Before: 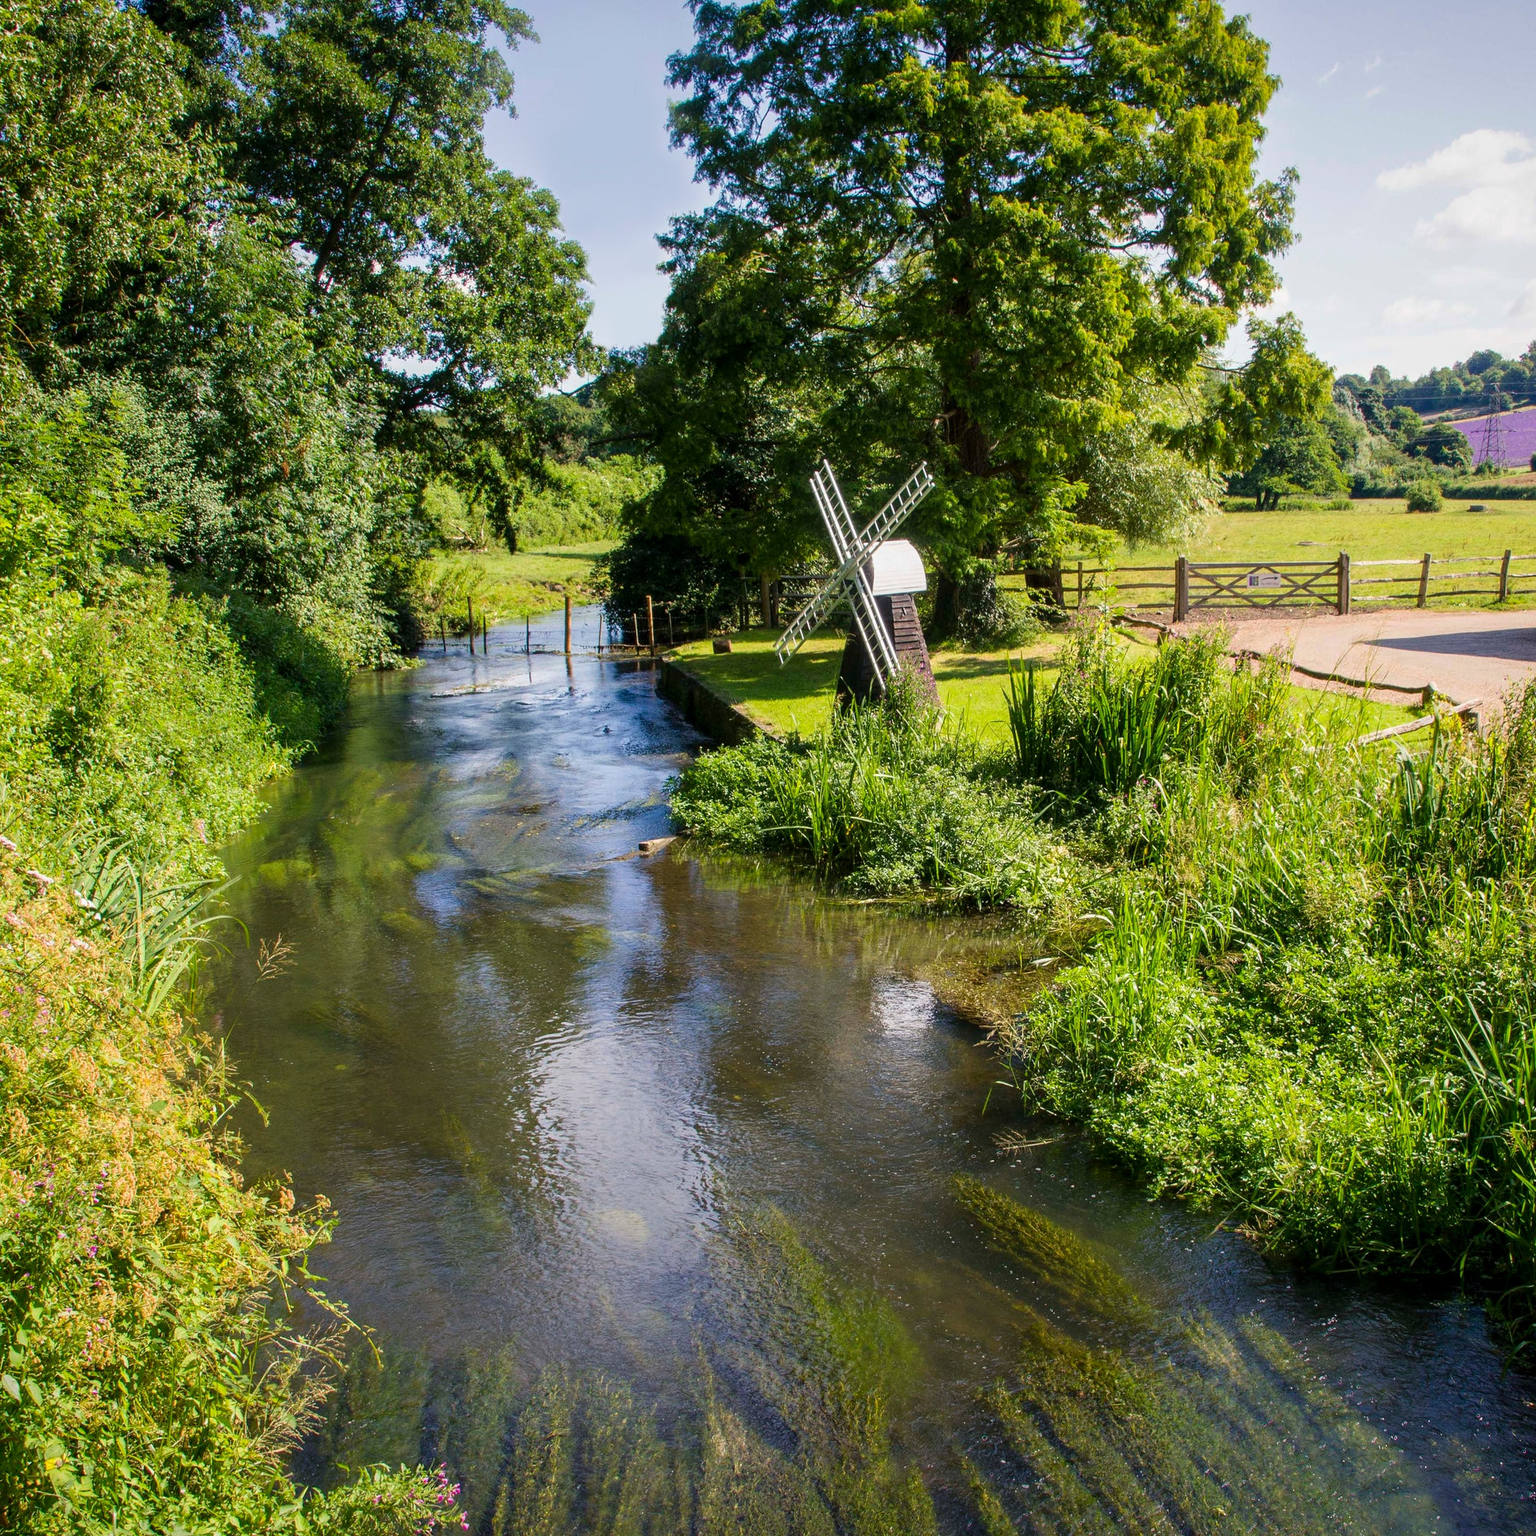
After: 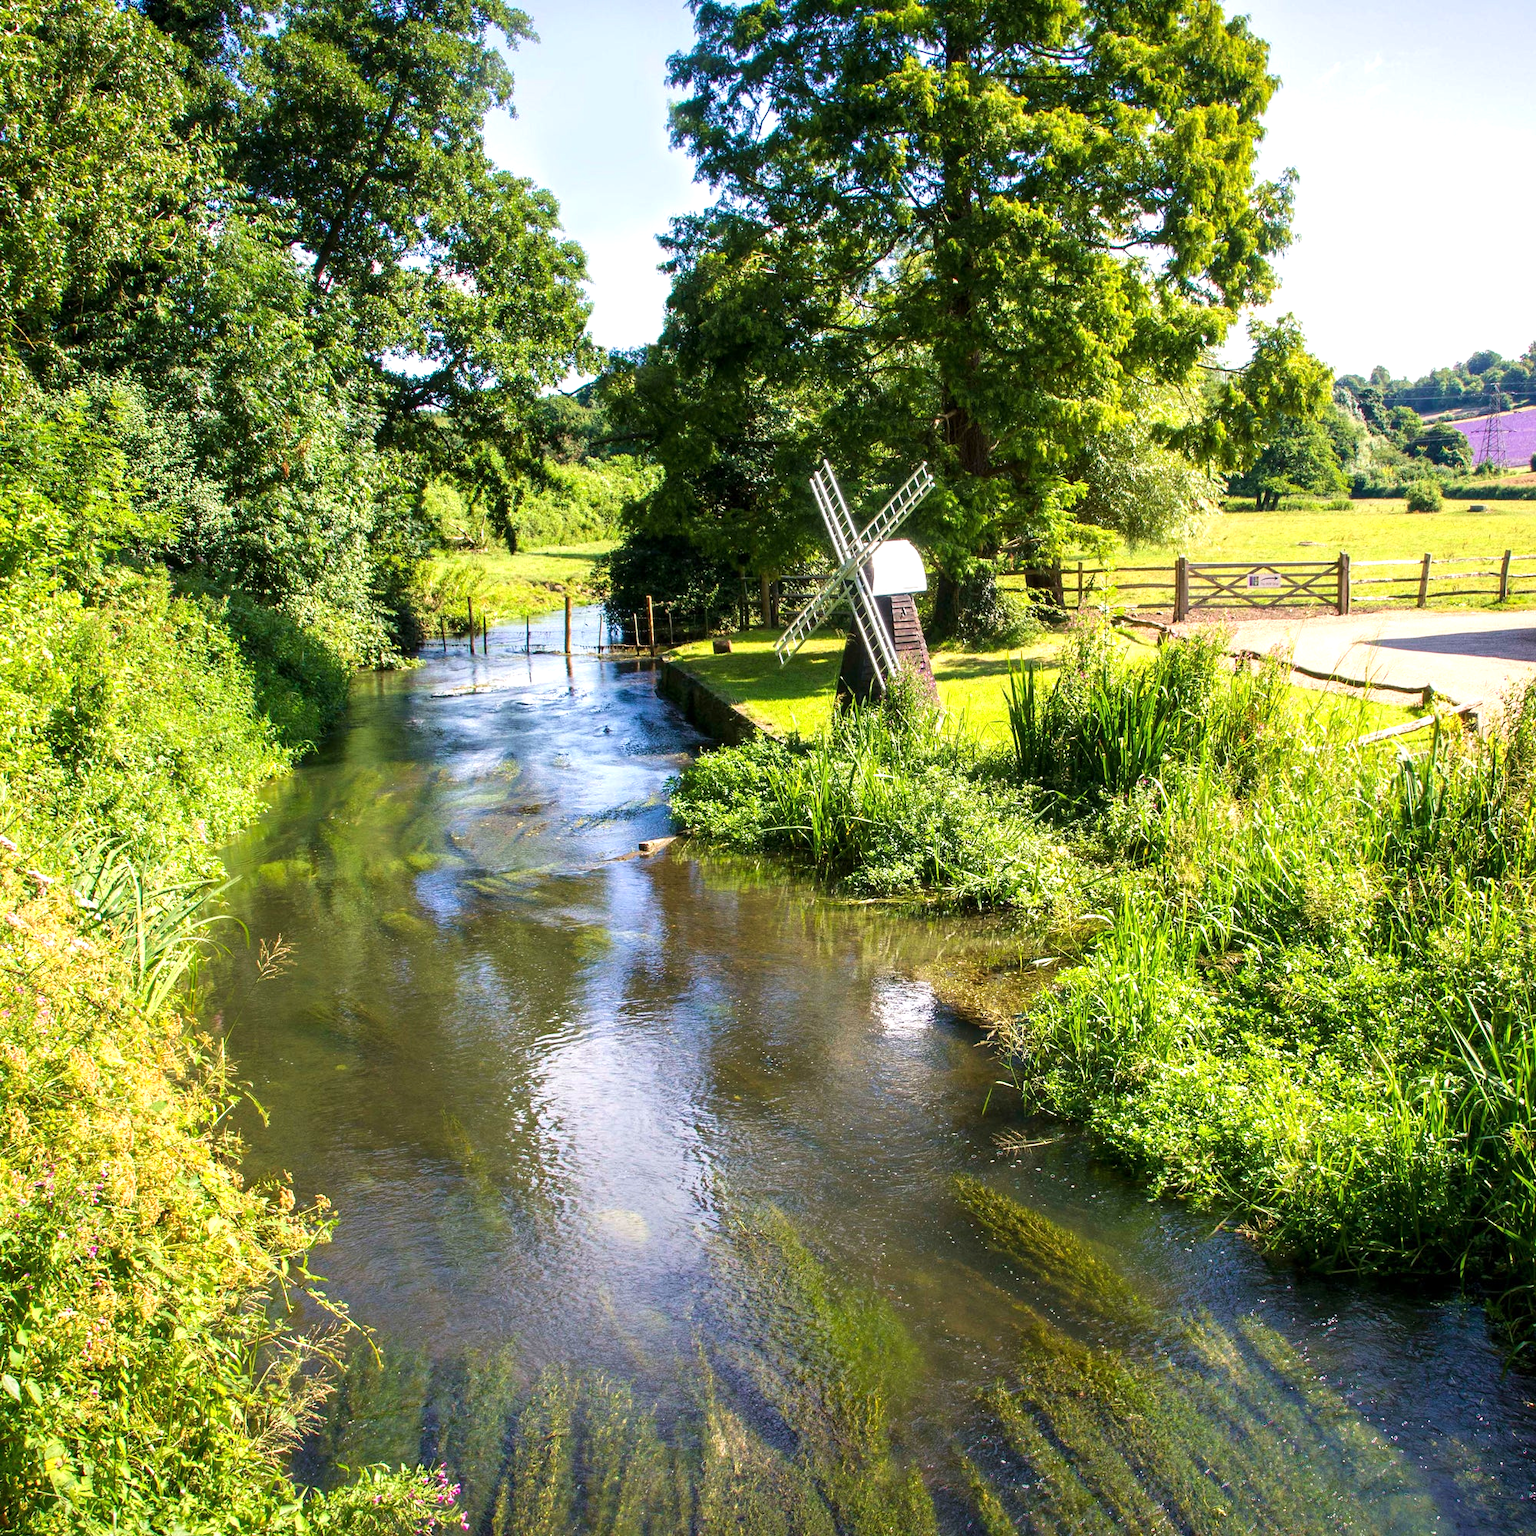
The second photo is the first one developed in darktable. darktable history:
velvia: strength 15%
levels: levels [0, 0.51, 1]
exposure: exposure 0.781 EV, compensate highlight preservation false
